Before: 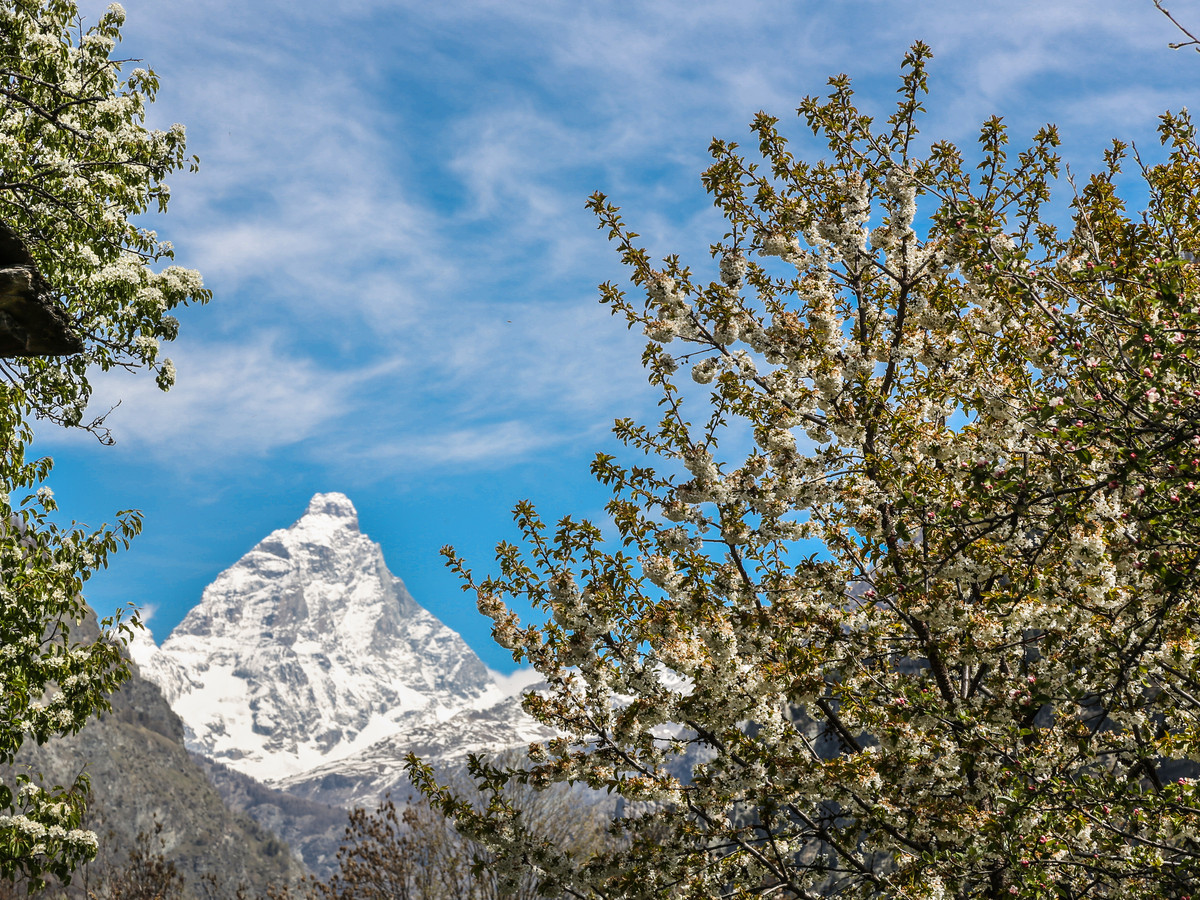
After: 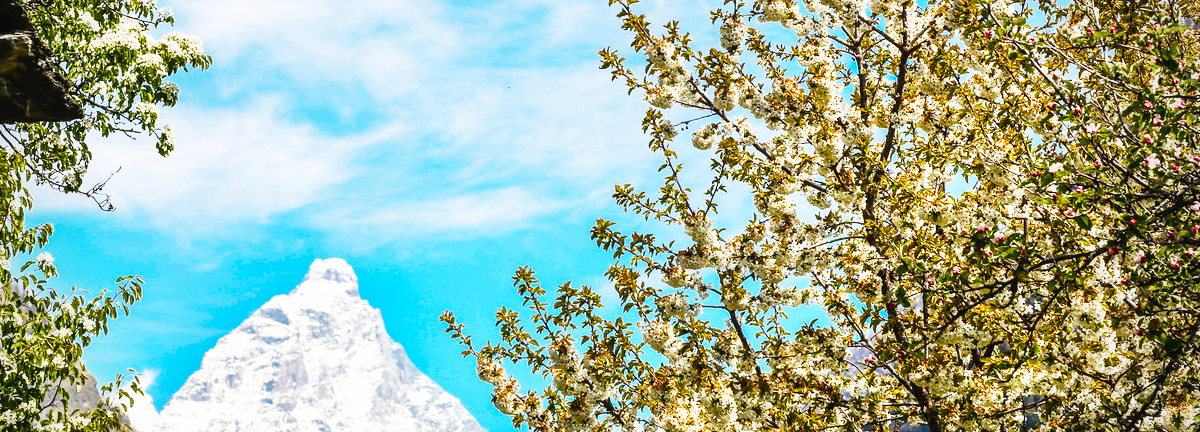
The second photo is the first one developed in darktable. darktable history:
crop and rotate: top 26.022%, bottom 25.974%
vignetting: fall-off radius 63.75%, center (-0.031, -0.048)
color balance rgb: global offset › luminance 0.475%, global offset › hue 168.87°, perceptual saturation grading › global saturation 0.431%, perceptual saturation grading › mid-tones 6.226%, perceptual saturation grading › shadows 71.784%
base curve: curves: ch0 [(0, 0) (0.012, 0.01) (0.073, 0.168) (0.31, 0.711) (0.645, 0.957) (1, 1)], preserve colors none
